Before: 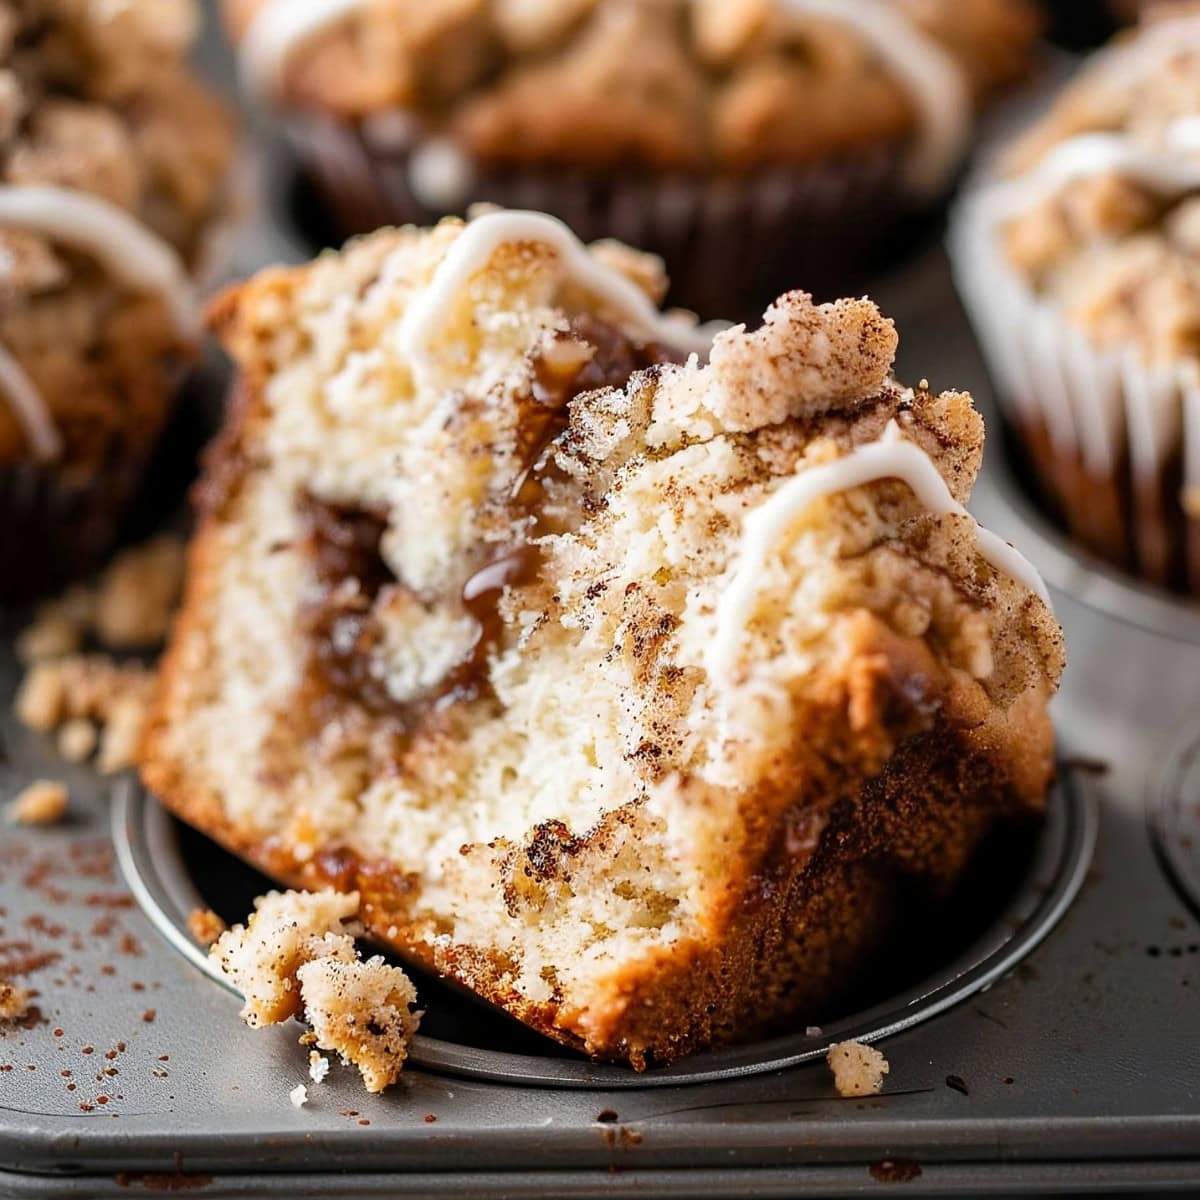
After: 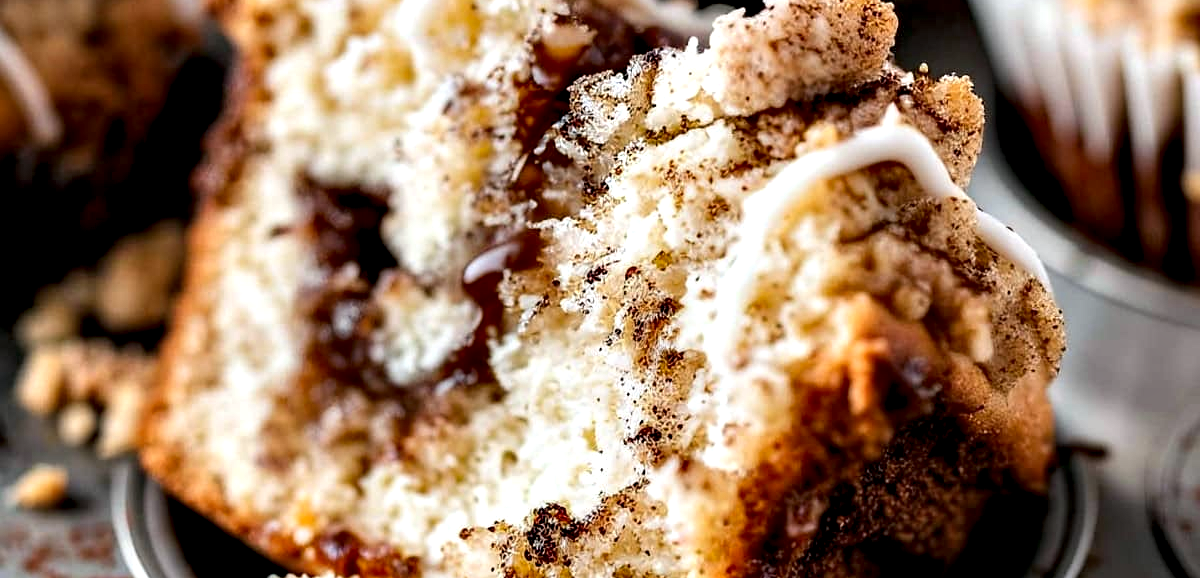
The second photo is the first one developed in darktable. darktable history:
local contrast: highlights 62%, shadows 110%, detail 107%, midtone range 0.529
contrast equalizer: y [[0.6 ×6], [0.55 ×6], [0 ×6], [0 ×6], [0 ×6]]
crop and rotate: top 26.401%, bottom 25.368%
